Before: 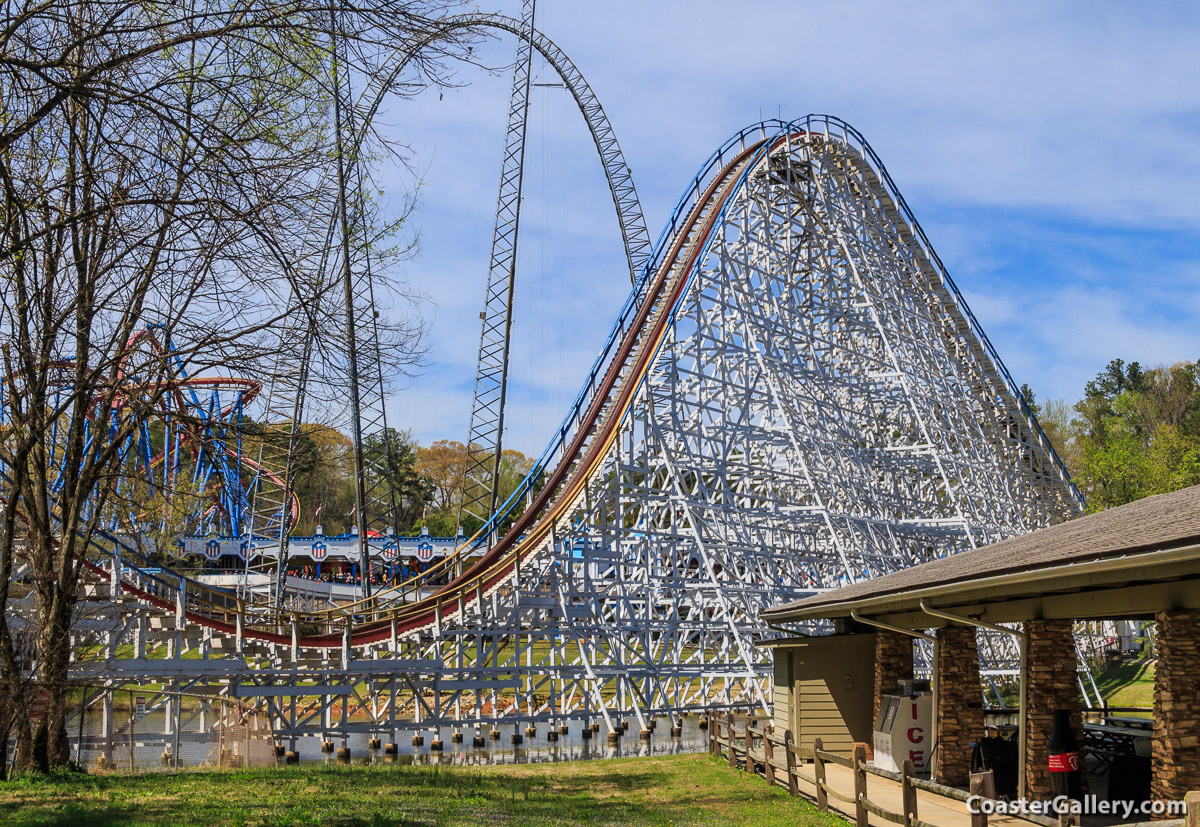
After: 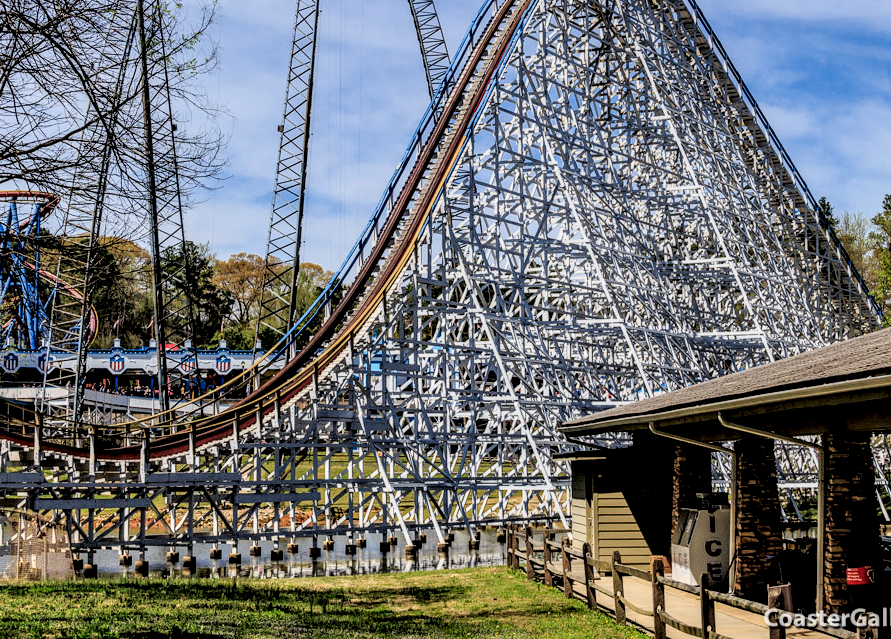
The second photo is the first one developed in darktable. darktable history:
exposure: black level correction 0.001, compensate highlight preservation false
local contrast: detail 160%
contrast brightness saturation: contrast 0.099, brightness 0.011, saturation 0.016
filmic rgb: black relative exposure -3.35 EV, white relative exposure 3.45 EV, hardness 2.36, contrast 1.102
crop: left 16.852%, top 22.665%, right 8.885%
